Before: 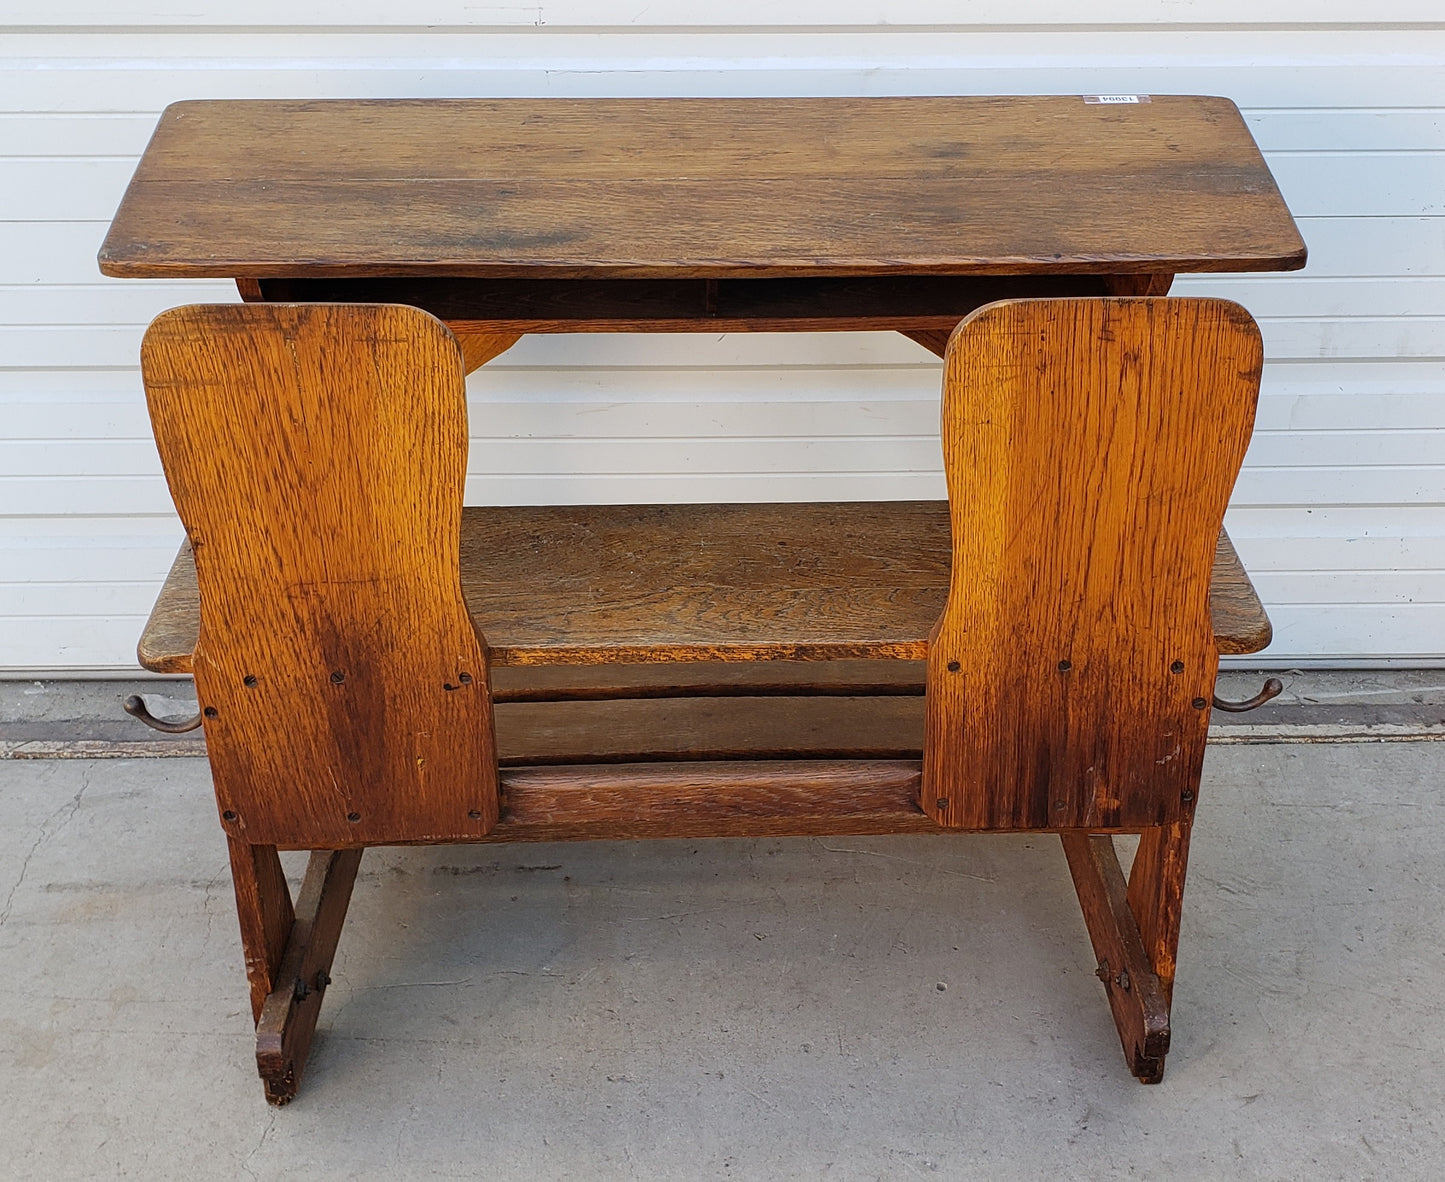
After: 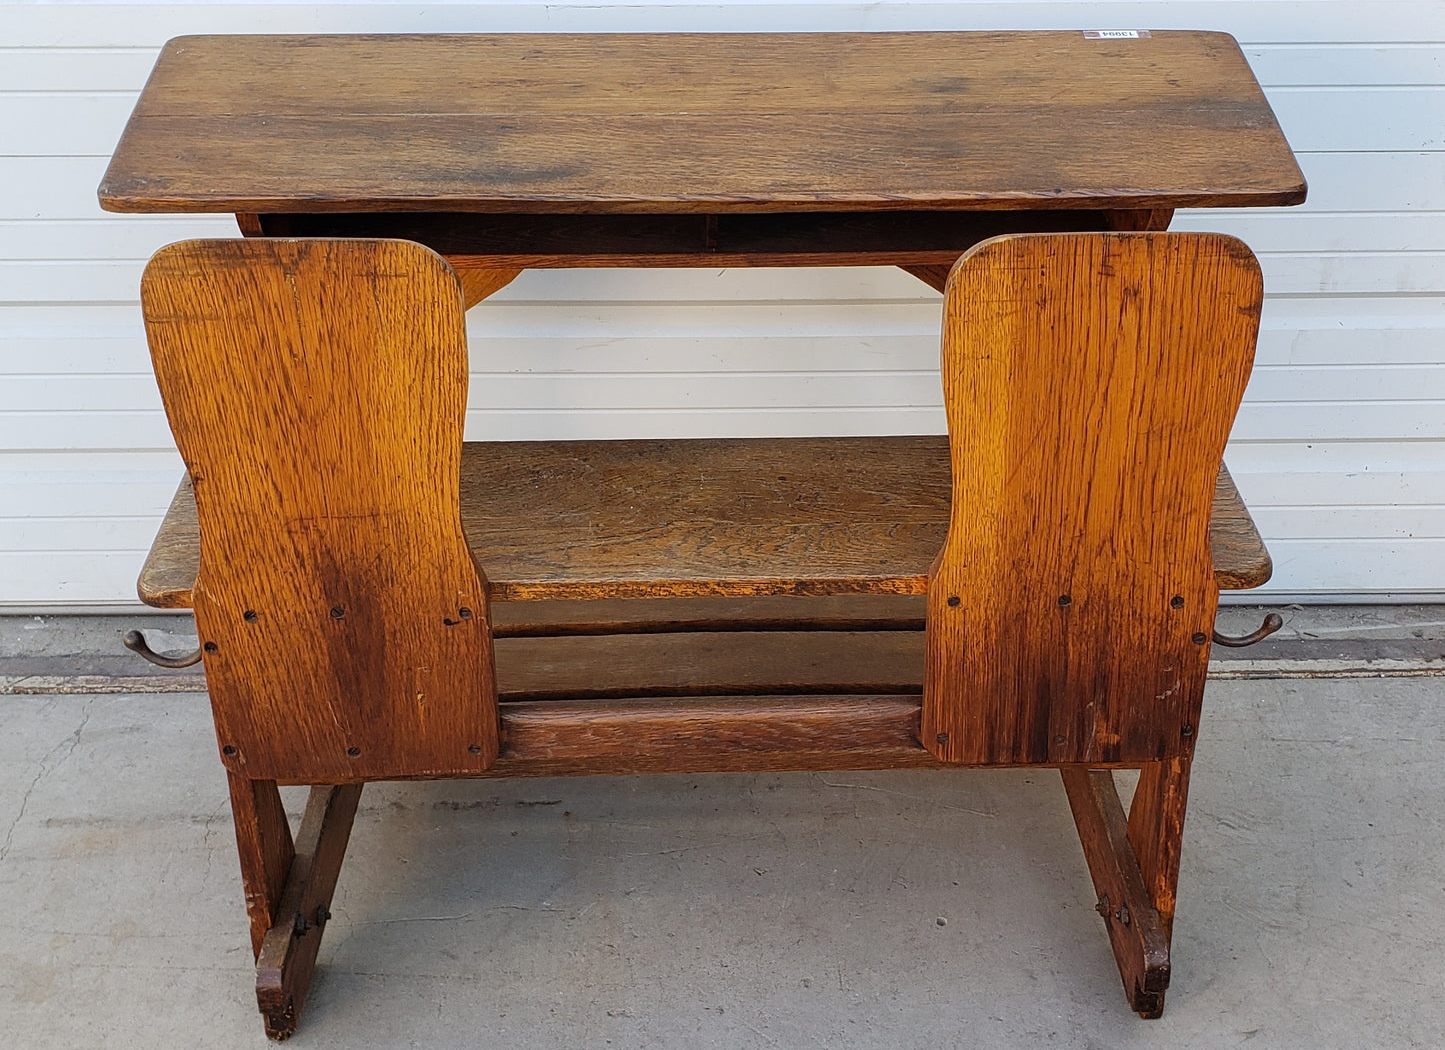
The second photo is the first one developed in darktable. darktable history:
crop and rotate: top 5.545%, bottom 5.574%
